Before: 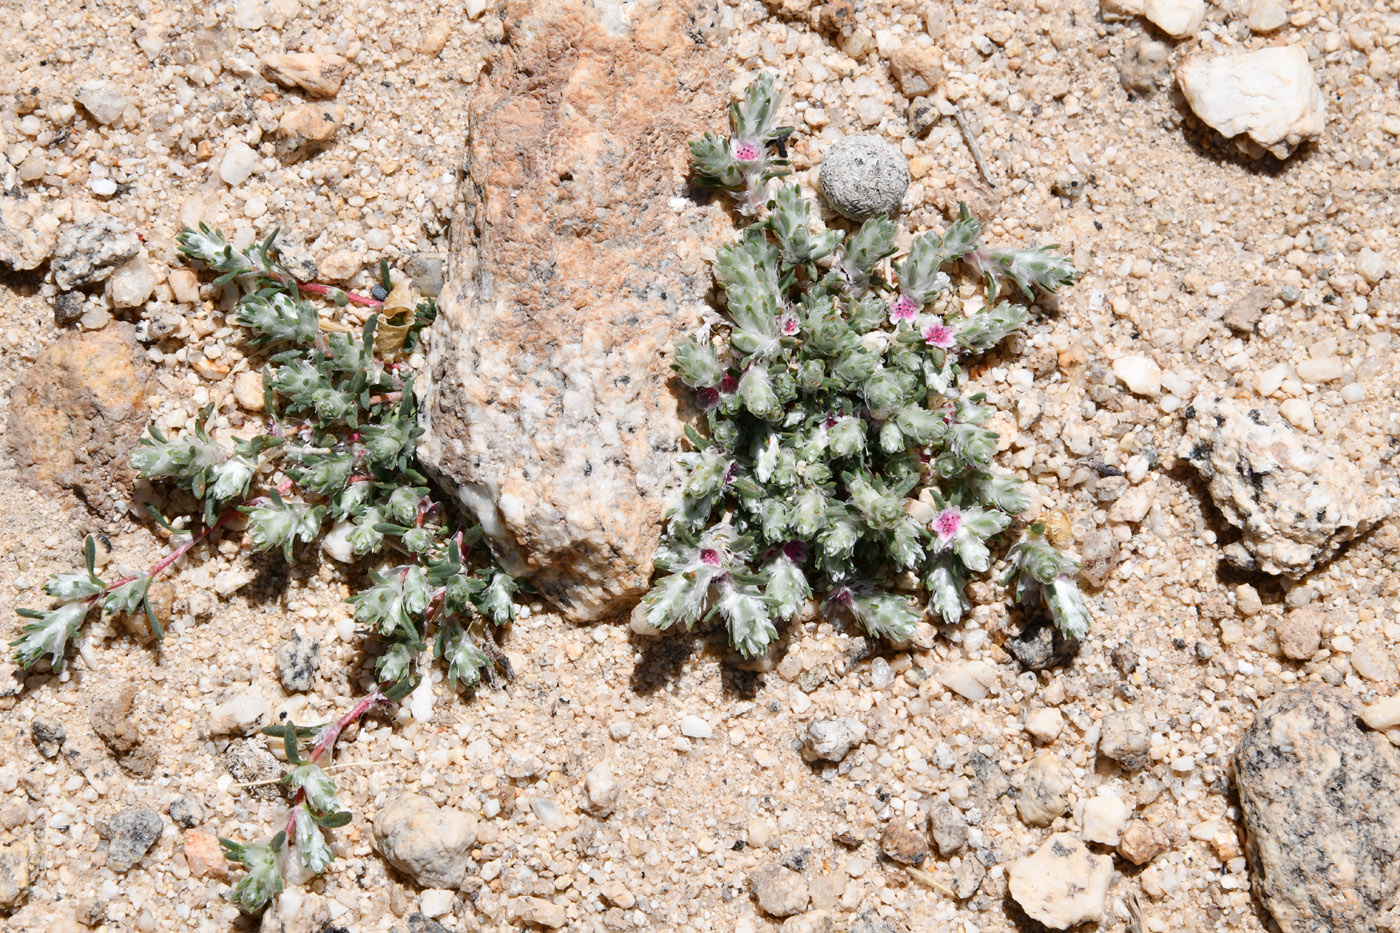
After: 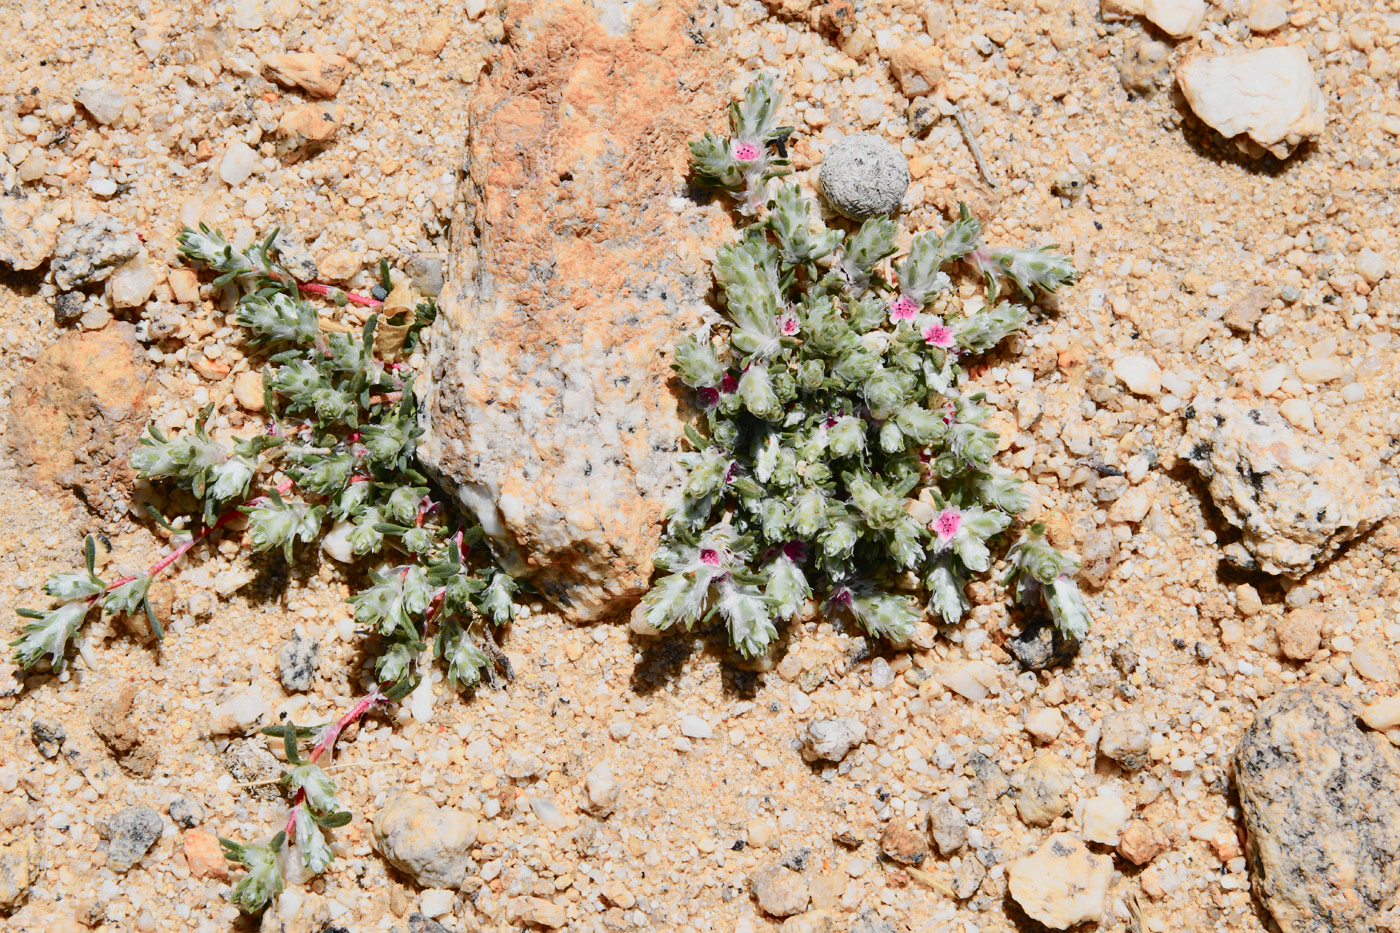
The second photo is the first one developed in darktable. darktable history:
tone curve: curves: ch0 [(0, 0.018) (0.036, 0.038) (0.15, 0.131) (0.27, 0.247) (0.528, 0.554) (0.761, 0.761) (1, 0.919)]; ch1 [(0, 0) (0.179, 0.173) (0.322, 0.32) (0.429, 0.431) (0.502, 0.5) (0.519, 0.522) (0.562, 0.588) (0.625, 0.67) (0.711, 0.745) (1, 1)]; ch2 [(0, 0) (0.29, 0.295) (0.404, 0.436) (0.497, 0.499) (0.521, 0.523) (0.561, 0.605) (0.657, 0.655) (0.712, 0.764) (1, 1)], color space Lab, independent channels, preserve colors none
